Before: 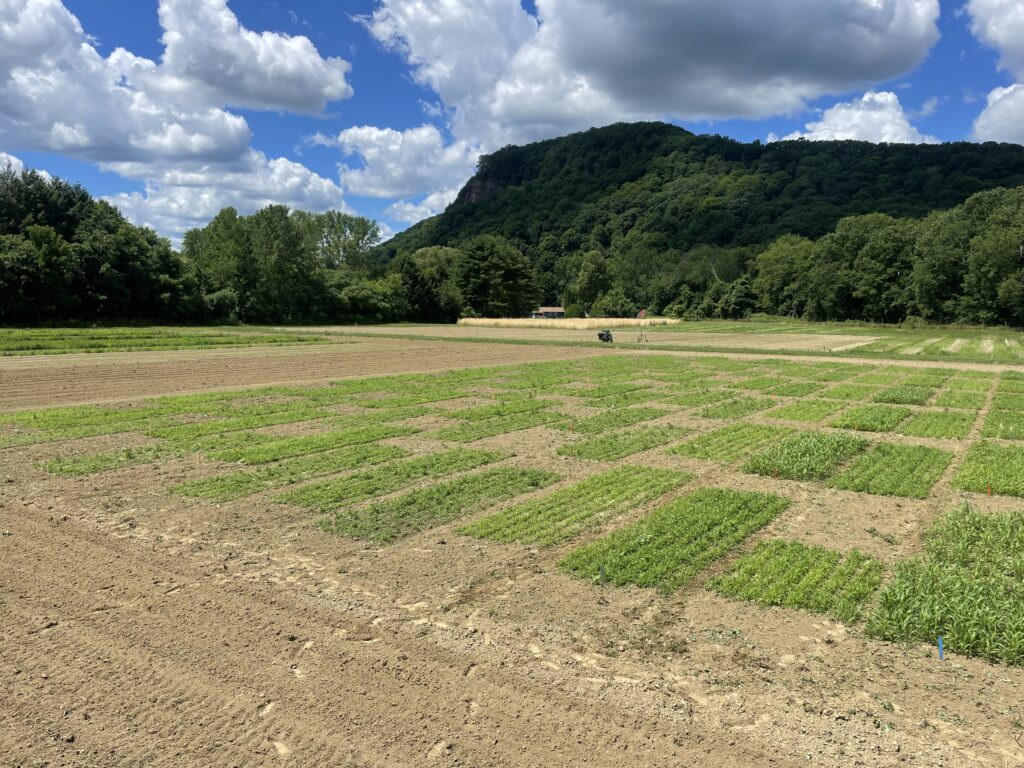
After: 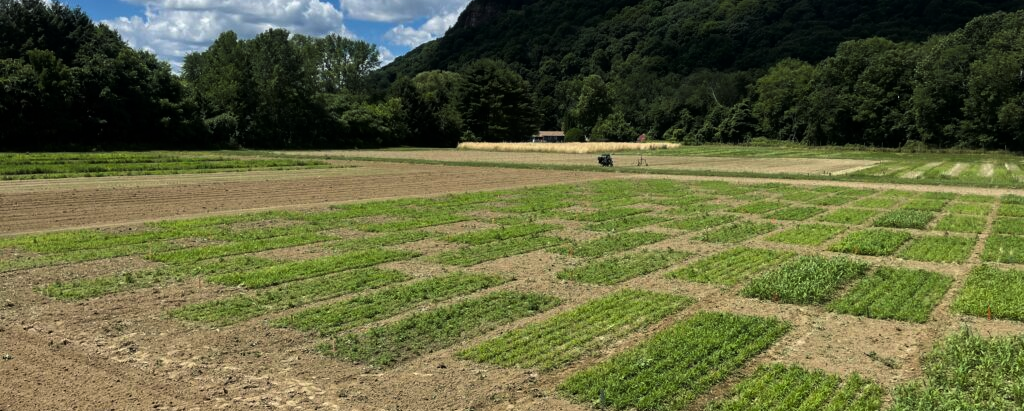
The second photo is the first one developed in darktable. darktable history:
tone curve: curves: ch0 [(0, 0) (0.153, 0.056) (1, 1)], color space Lab, linked channels, preserve colors none
crop and rotate: top 23.043%, bottom 23.437%
